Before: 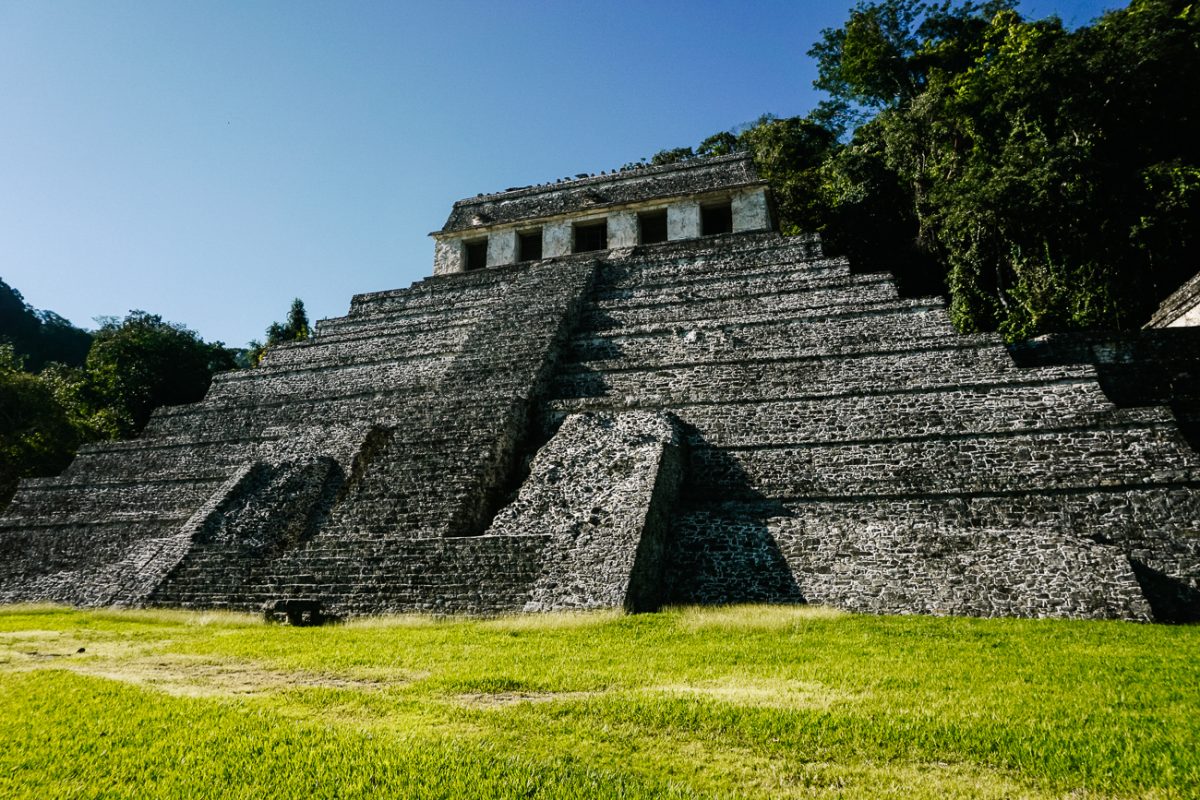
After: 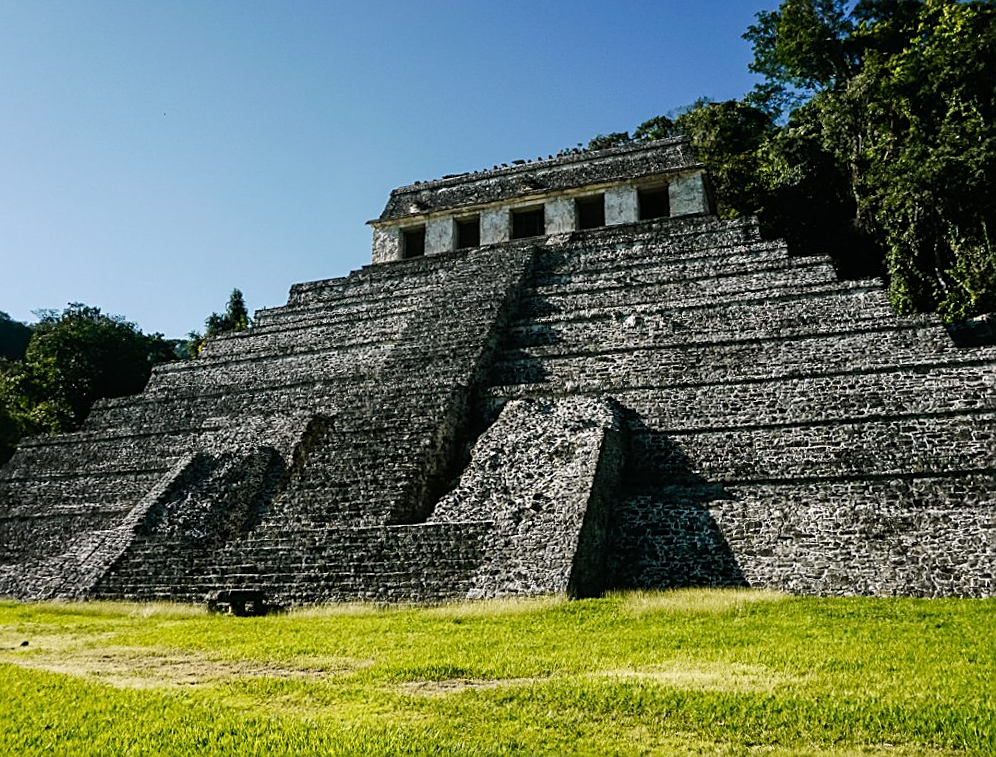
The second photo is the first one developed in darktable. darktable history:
crop and rotate: angle 0.817°, left 4.068%, top 0.848%, right 11.114%, bottom 2.397%
sharpen: amount 0.494
